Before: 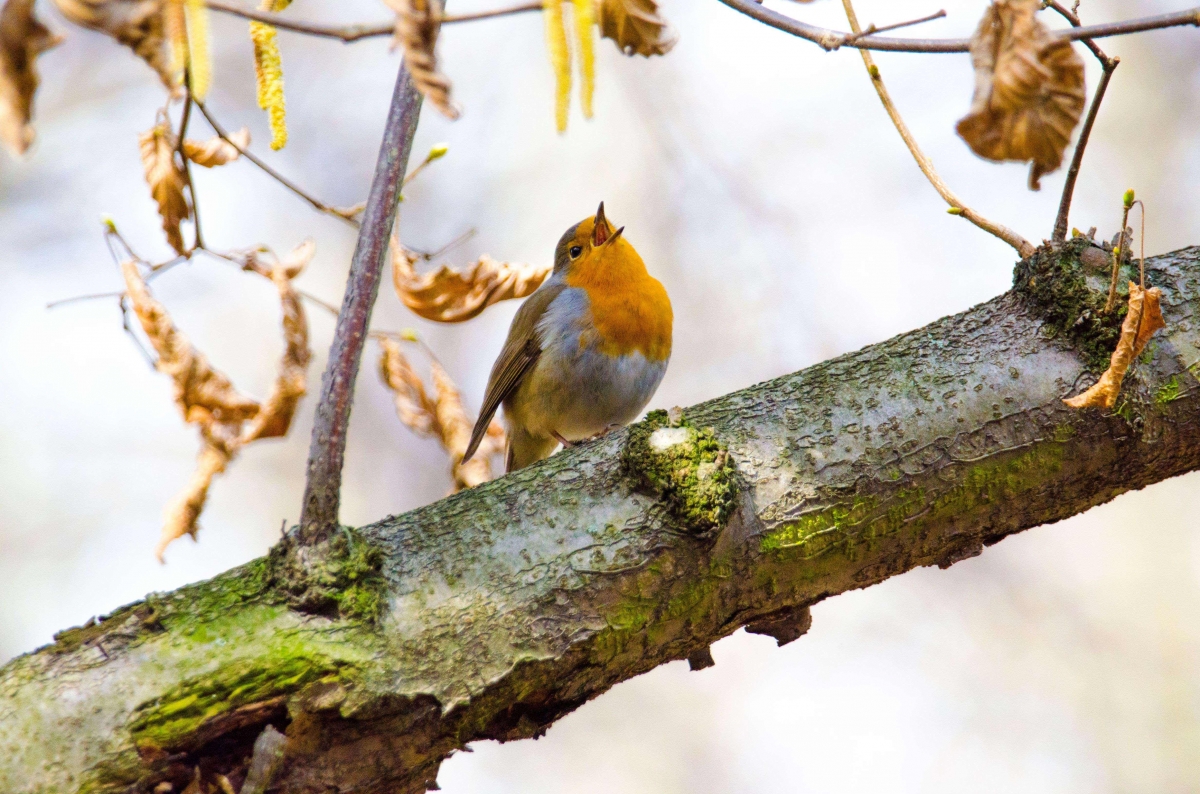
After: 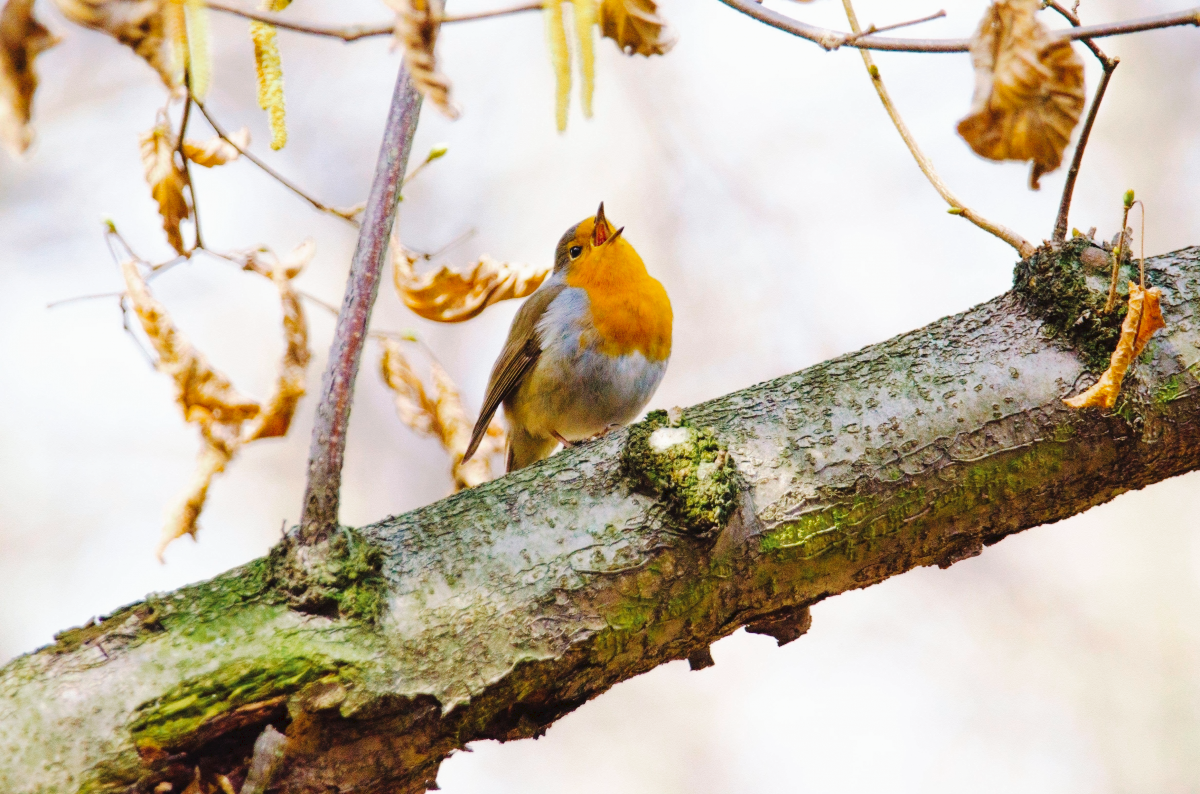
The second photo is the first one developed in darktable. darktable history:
tone curve: curves: ch0 [(0, 0) (0.003, 0.039) (0.011, 0.041) (0.025, 0.048) (0.044, 0.065) (0.069, 0.084) (0.1, 0.104) (0.136, 0.137) (0.177, 0.19) (0.224, 0.245) (0.277, 0.32) (0.335, 0.409) (0.399, 0.496) (0.468, 0.58) (0.543, 0.656) (0.623, 0.733) (0.709, 0.796) (0.801, 0.852) (0.898, 0.93) (1, 1)], preserve colors none
color look up table: target L [94.53, 88.02, 83.73, 85.18, 87.32, 82.91, 62.74, 63.7, 58.65, 66.48, 53.46, 45.57, 53.97, 25.77, 200.37, 82.11, 71.9, 72.66, 62.14, 55.19, 52.69, 48.8, 48.26, 39.74, 30.92, 28.66, 17.25, 87.81, 81.14, 73.62, 64.8, 61.27, 59.99, 65.32, 57.56, 61.66, 42.48, 42.92, 30.82, 21.23, 15.61, 1.845, 92.53, 79.75, 68.78, 52.31, 43.88, 44.26, 40.13], target a [-11.01, -19.24, -37.17, -18.76, -55.74, -56.59, -18.19, -0.888, -10.73, -49.3, -51.84, -29.32, -8.348, -18.32, 0, 5.901, 28.36, 40.15, 49.06, 63.8, 19.1, 56.13, 64.13, 19.23, 7.531, 43.1, 14.31, 17.62, -0.46, 49.05, 20.96, 64.65, 5.39, 73.26, 80.17, 37.01, 66.65, 63.65, 22.36, 39.44, 3.309, 6.942, -18.73, -40.55, -39.26, -27.97, -9.34, -27.73, -13.28], target b [20.37, 11.47, 39.93, 50.56, -3.254, 28.48, 21.13, 33.42, 54.75, 10.08, 34.43, 23.01, 6.608, 21.26, 0, 11.68, 69.58, 20.29, 49.7, 23.02, 31.7, 53.83, 34.98, 41.15, 3.848, 13.51, 26.33, -11.76, -21.77, -33.55, -11.17, -3.98, -52.81, -46.82, -33.36, -30.13, -13.71, -59.21, -63.86, -36.38, -25.65, -2.89, -8.377, -19.16, -3.667, -25.4, -35.53, -6.844, -10.72], num patches 49
